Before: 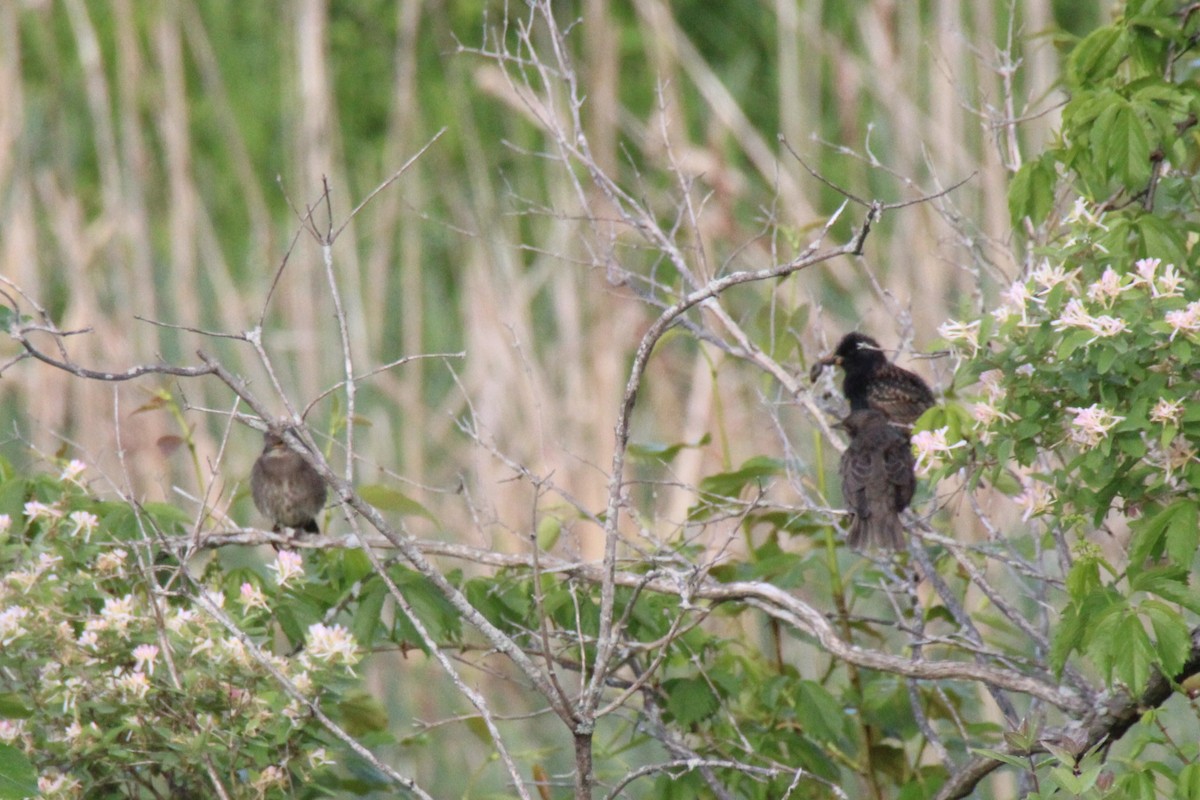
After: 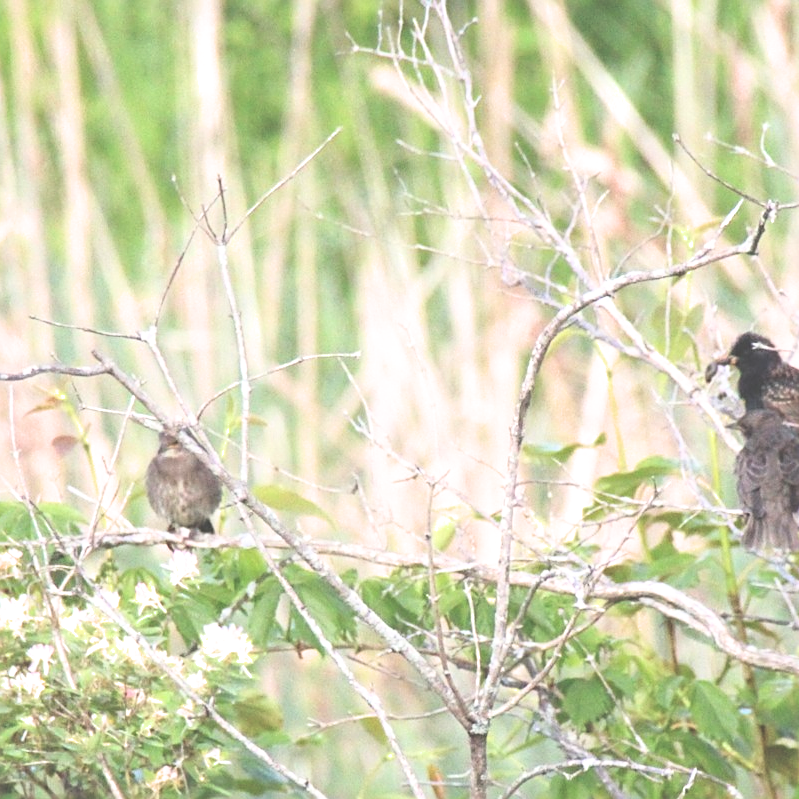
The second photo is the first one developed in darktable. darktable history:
crop and rotate: left 8.786%, right 24.548%
filmic rgb: black relative exposure -11.35 EV, white relative exposure 3.22 EV, hardness 6.76, color science v6 (2022)
sharpen: on, module defaults
exposure: black level correction -0.023, exposure 1.397 EV, compensate highlight preservation false
